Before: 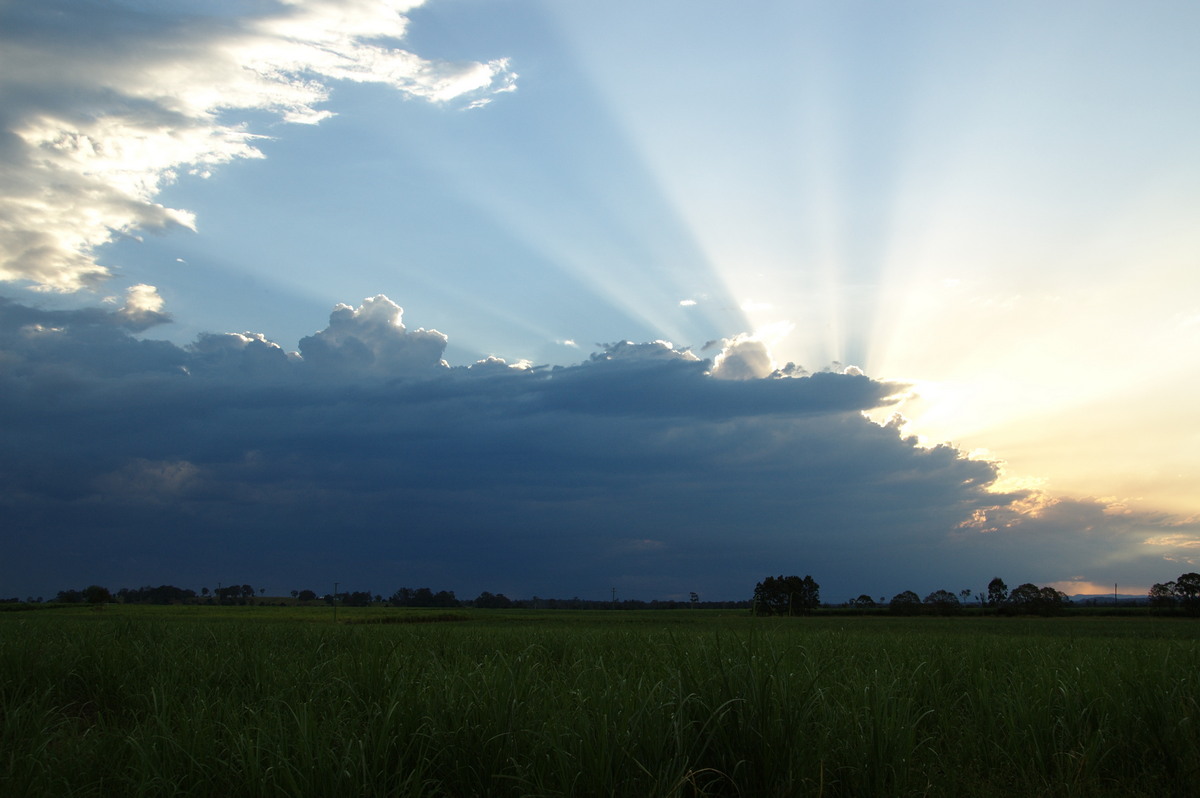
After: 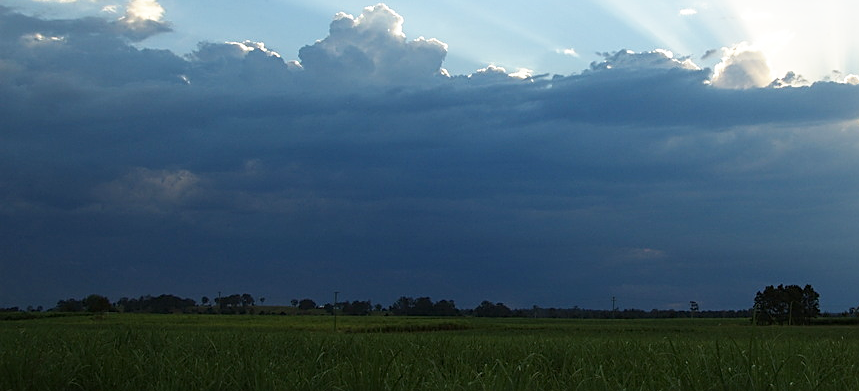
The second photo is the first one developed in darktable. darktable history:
base curve: curves: ch0 [(0, 0) (0.688, 0.865) (1, 1)], preserve colors none
crop: top 36.493%, right 28.414%, bottom 14.487%
sharpen: on, module defaults
